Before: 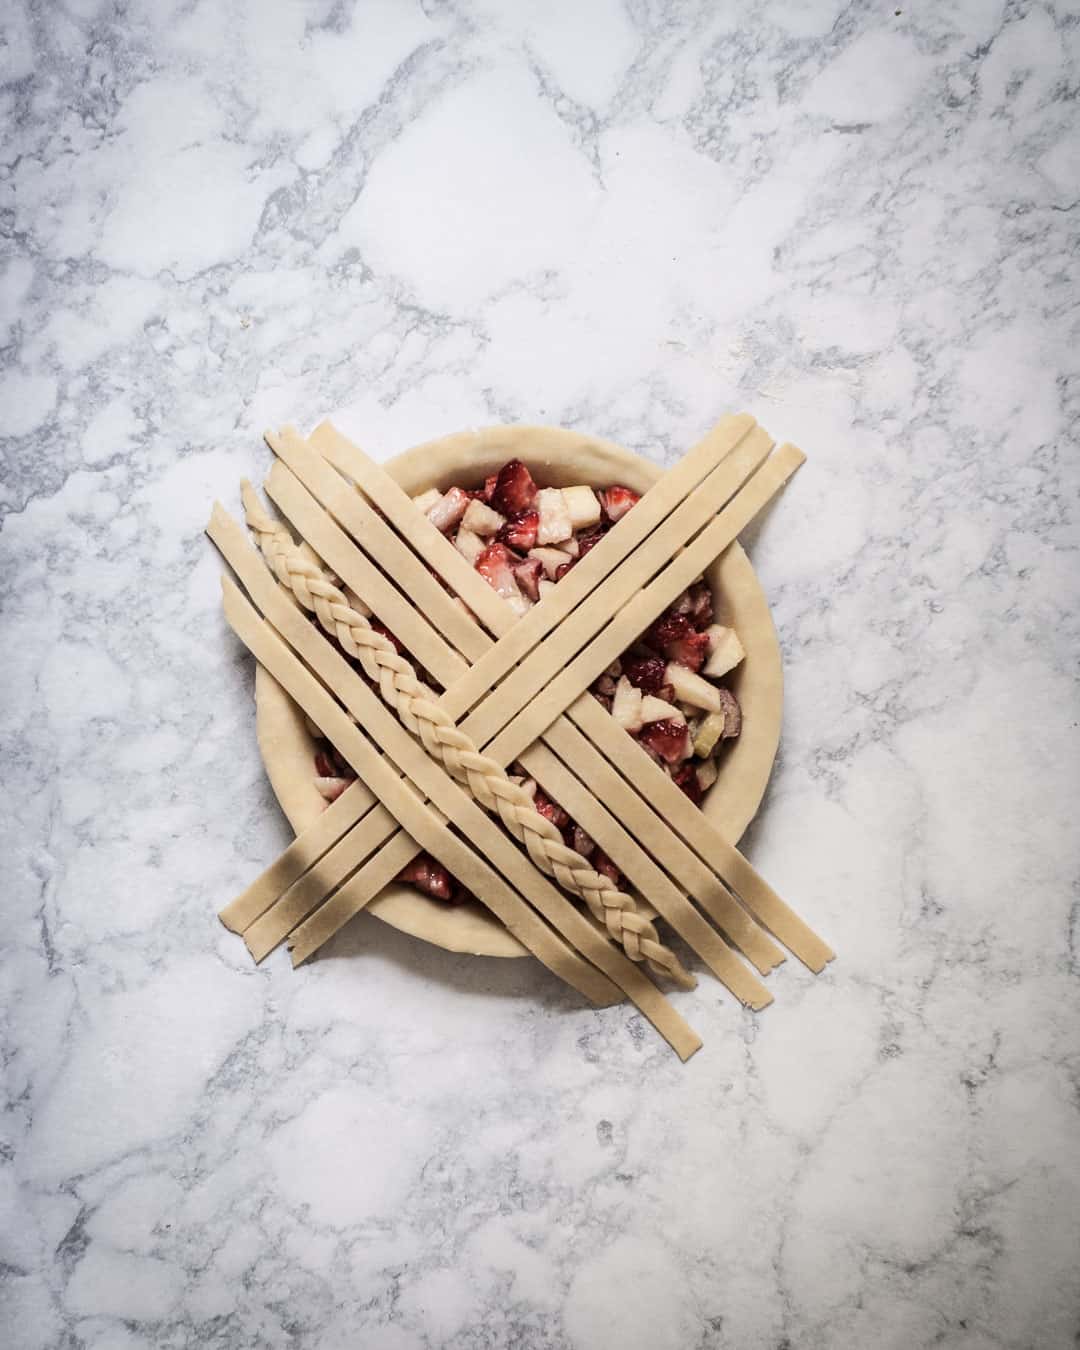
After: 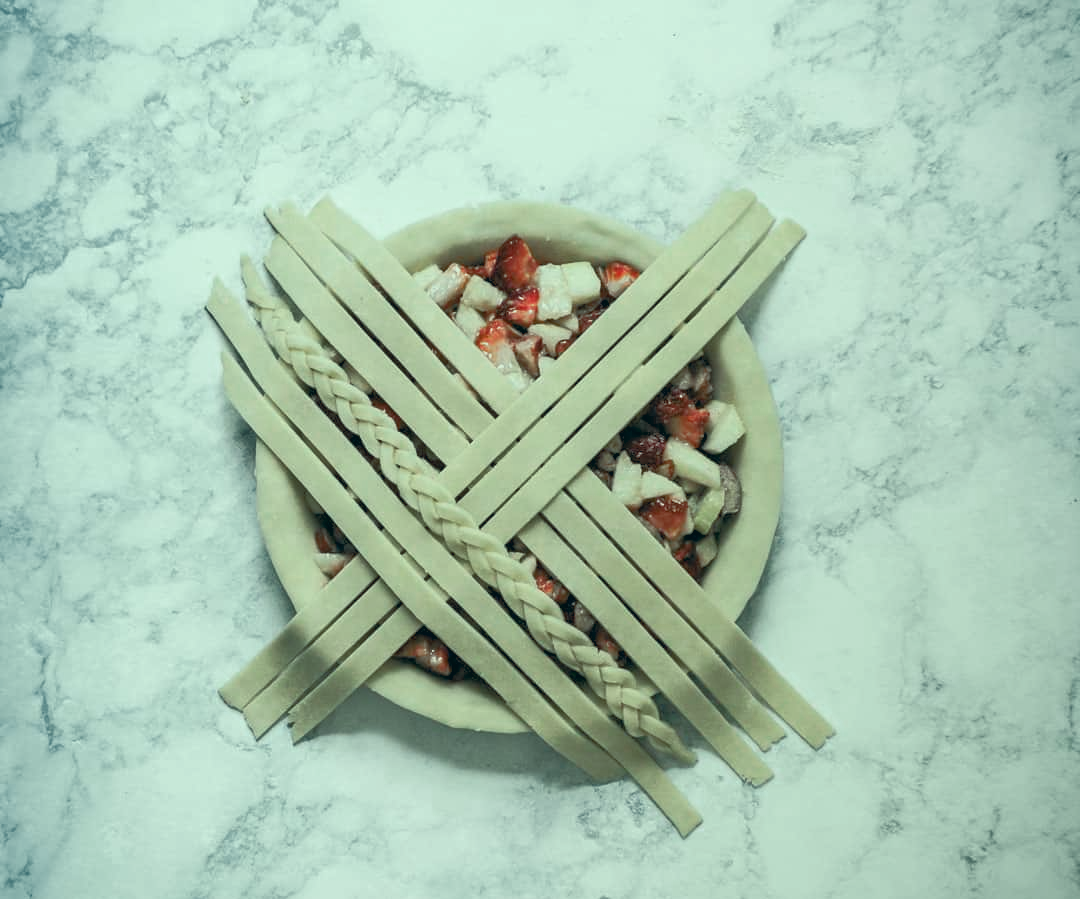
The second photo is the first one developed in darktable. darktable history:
tone equalizer: -7 EV 0.156 EV, -6 EV 0.578 EV, -5 EV 1.19 EV, -4 EV 1.31 EV, -3 EV 1.13 EV, -2 EV 0.6 EV, -1 EV 0.159 EV
crop: top 16.664%, bottom 16.728%
color correction: highlights a* -19.91, highlights b* 9.8, shadows a* -20.93, shadows b* -11.5
color zones: curves: ch0 [(0, 0.466) (0.128, 0.466) (0.25, 0.5) (0.375, 0.456) (0.5, 0.5) (0.625, 0.5) (0.737, 0.652) (0.875, 0.5)]; ch1 [(0, 0.603) (0.125, 0.618) (0.261, 0.348) (0.372, 0.353) (0.497, 0.363) (0.611, 0.45) (0.731, 0.427) (0.875, 0.518) (0.998, 0.652)]; ch2 [(0, 0.559) (0.125, 0.451) (0.253, 0.564) (0.37, 0.578) (0.5, 0.466) (0.625, 0.471) (0.731, 0.471) (0.88, 0.485)]
